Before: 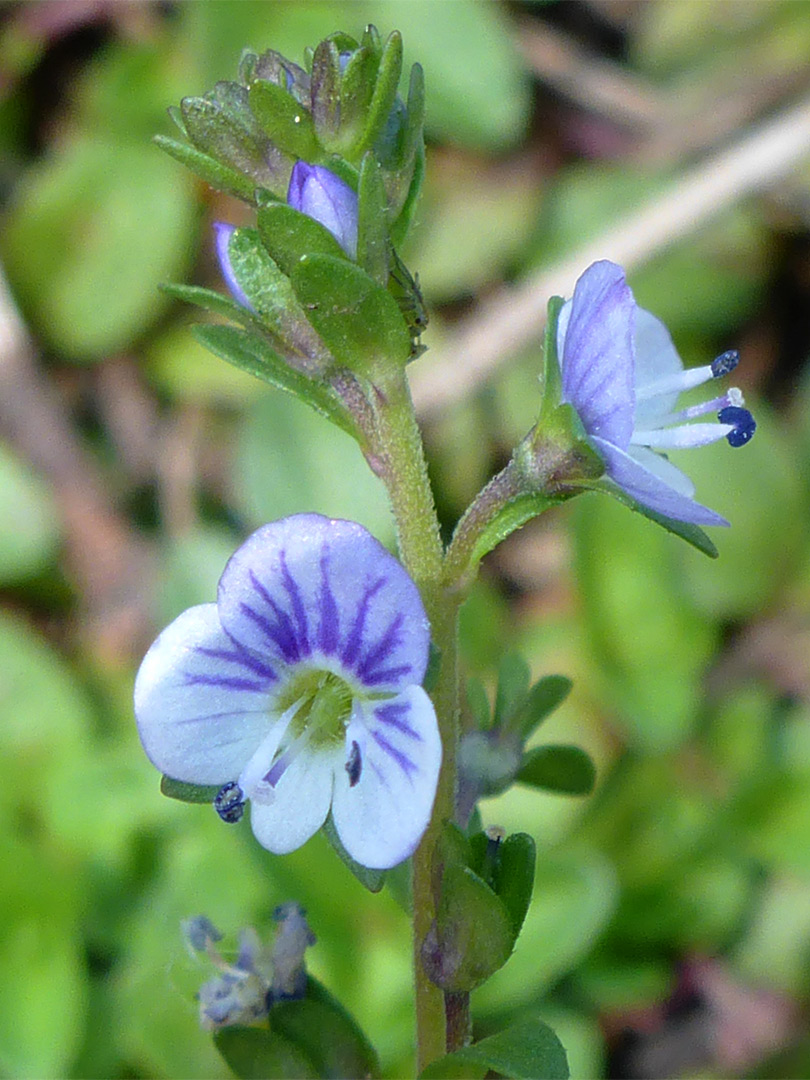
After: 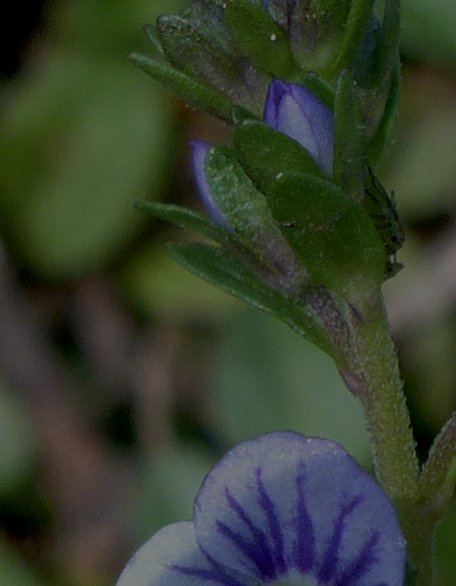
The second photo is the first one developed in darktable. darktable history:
exposure: exposure -2.433 EV, compensate exposure bias true, compensate highlight preservation false
local contrast: on, module defaults
crop and rotate: left 3.021%, top 7.678%, right 40.65%, bottom 38.009%
